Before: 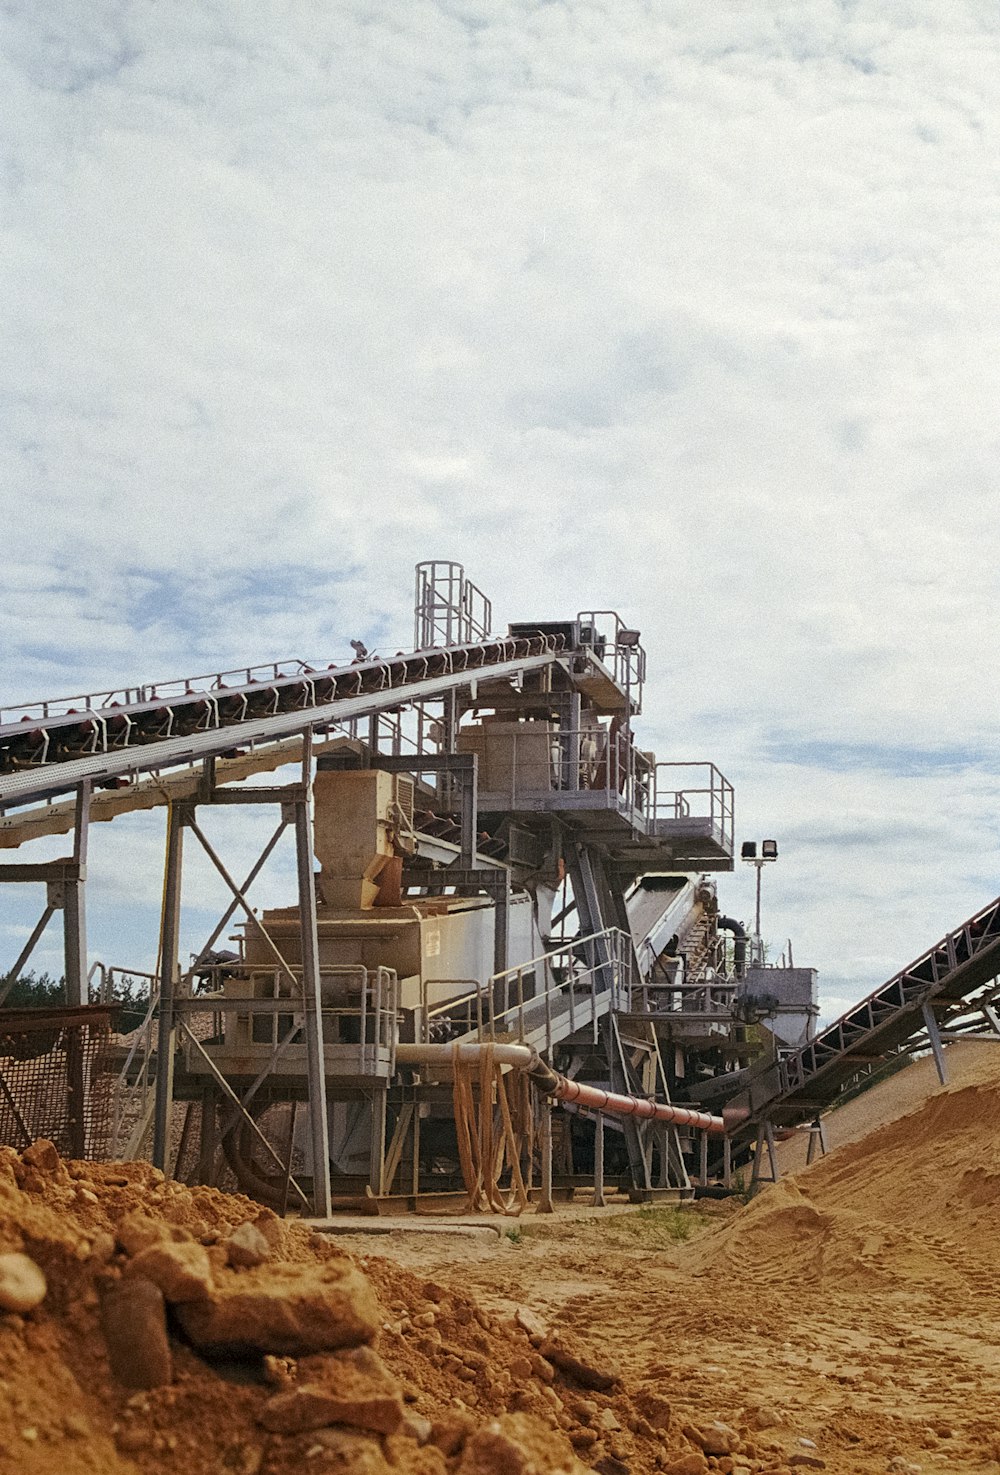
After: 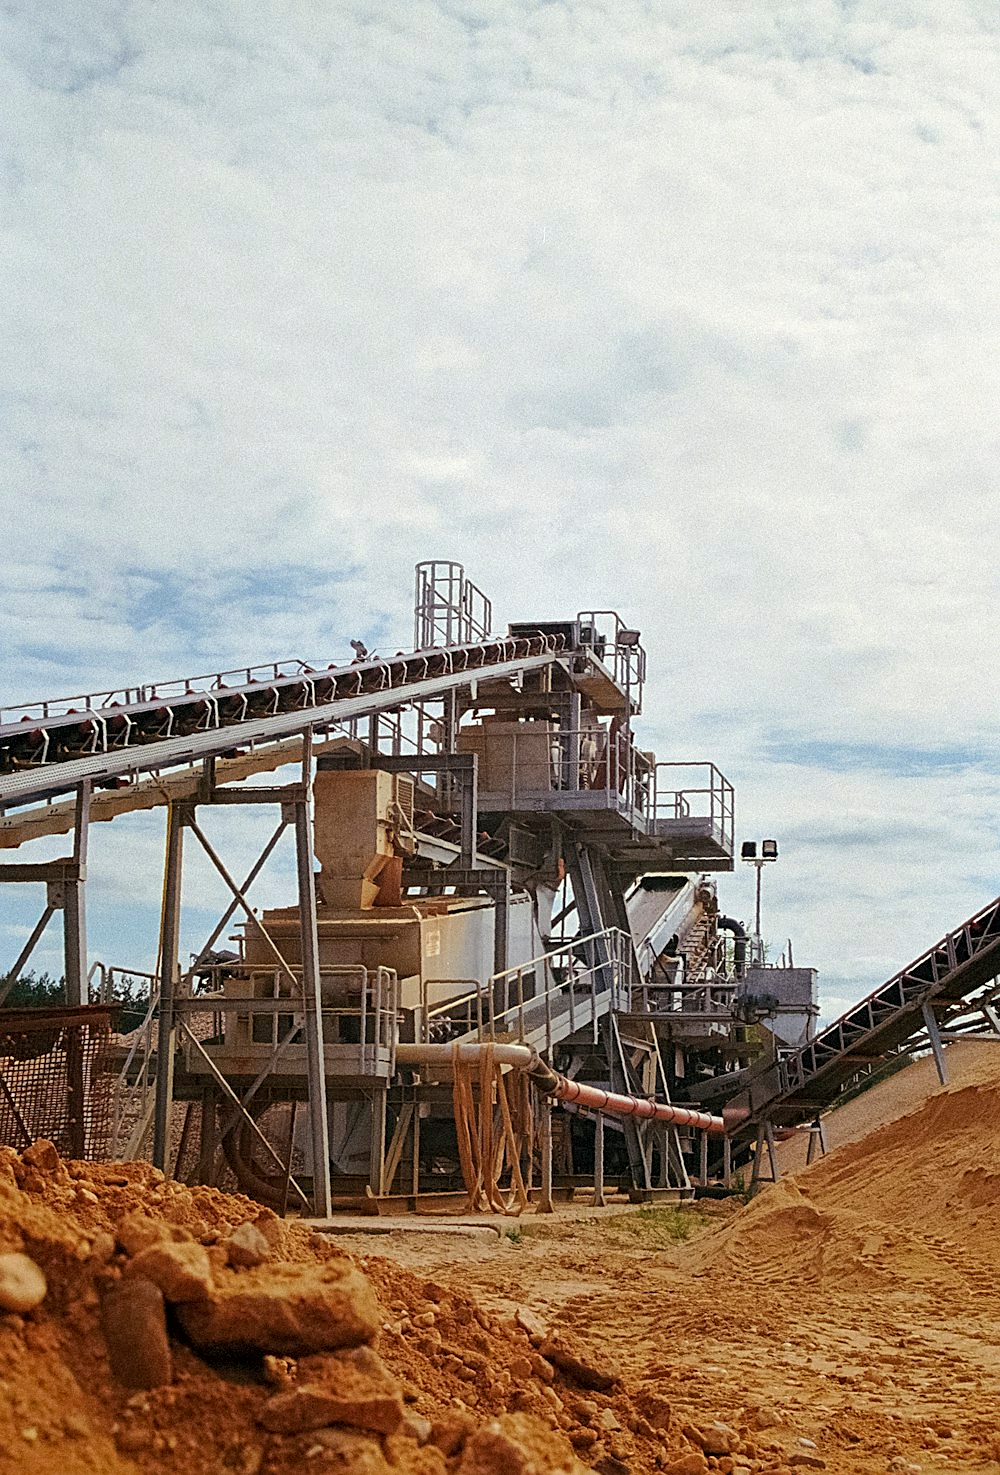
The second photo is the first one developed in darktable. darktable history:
exposure: exposure -0.013 EV, compensate highlight preservation false
sharpen: on, module defaults
